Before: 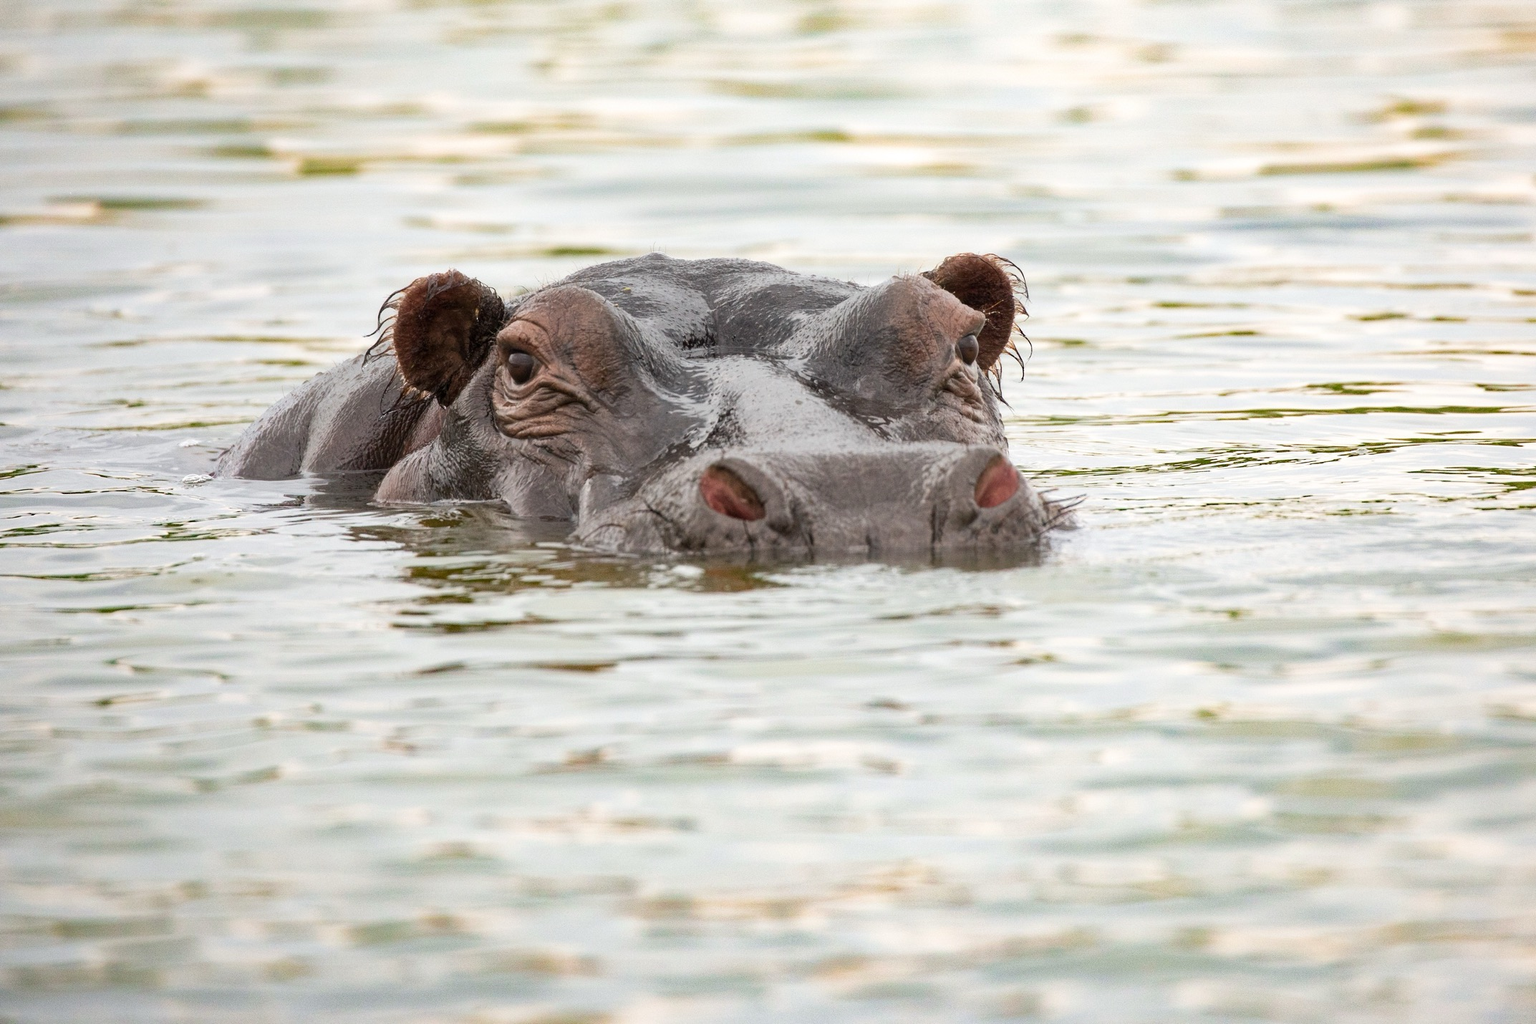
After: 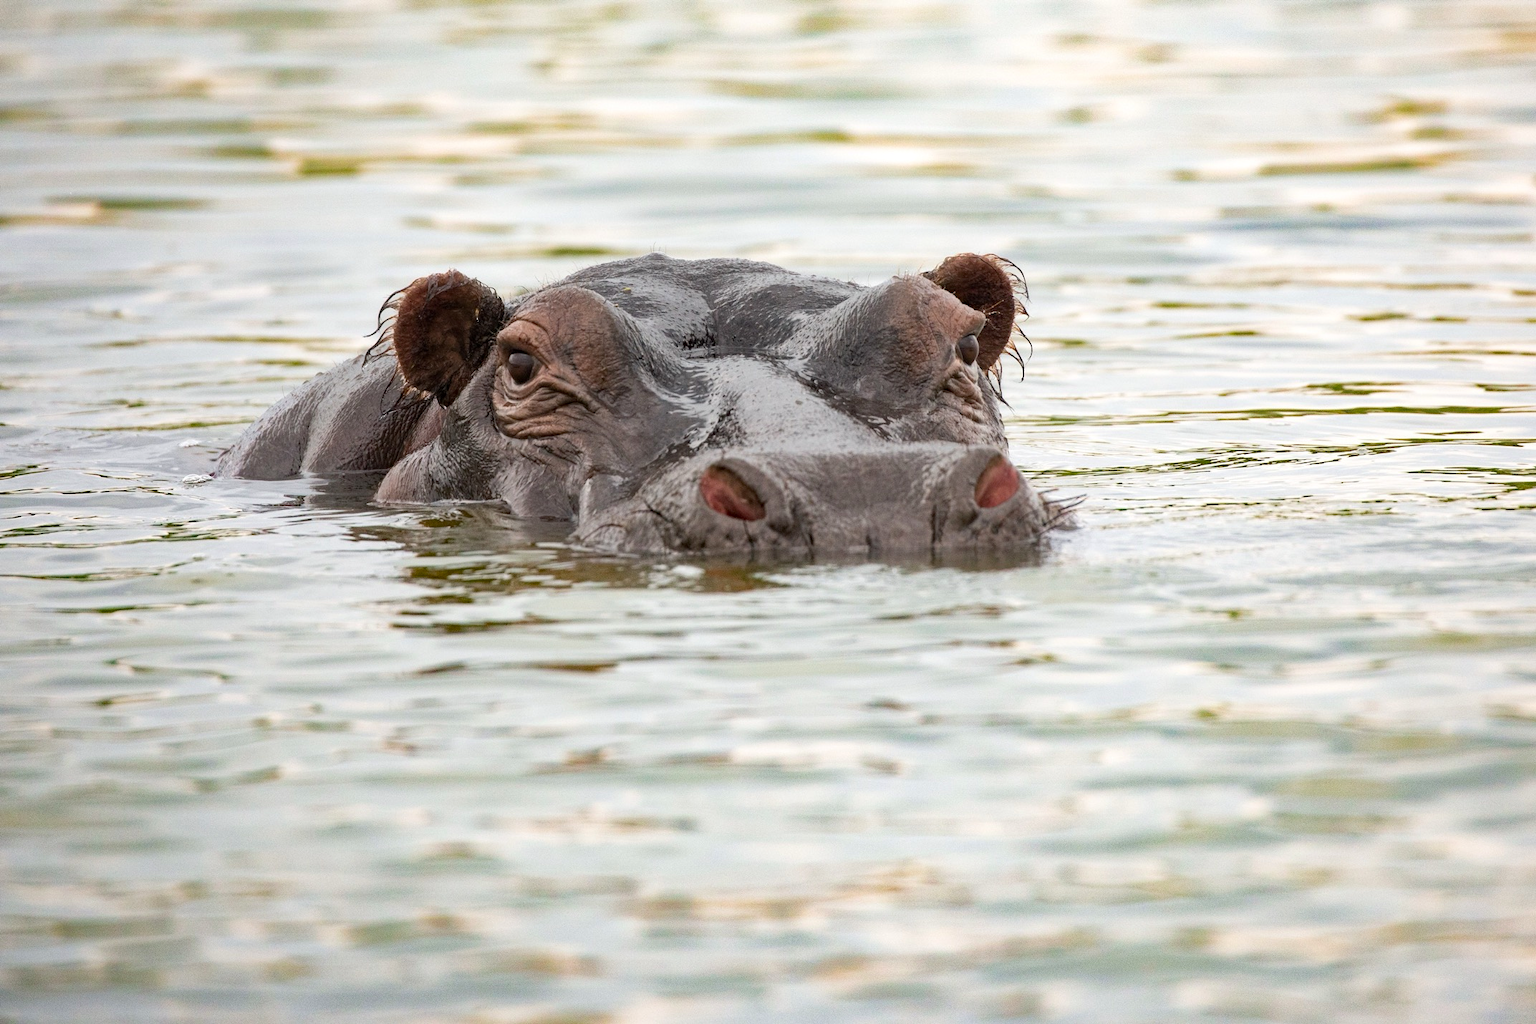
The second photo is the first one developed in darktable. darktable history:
color correction: highlights a* 0.016, highlights b* -0.318
haze removal: compatibility mode true, adaptive false
